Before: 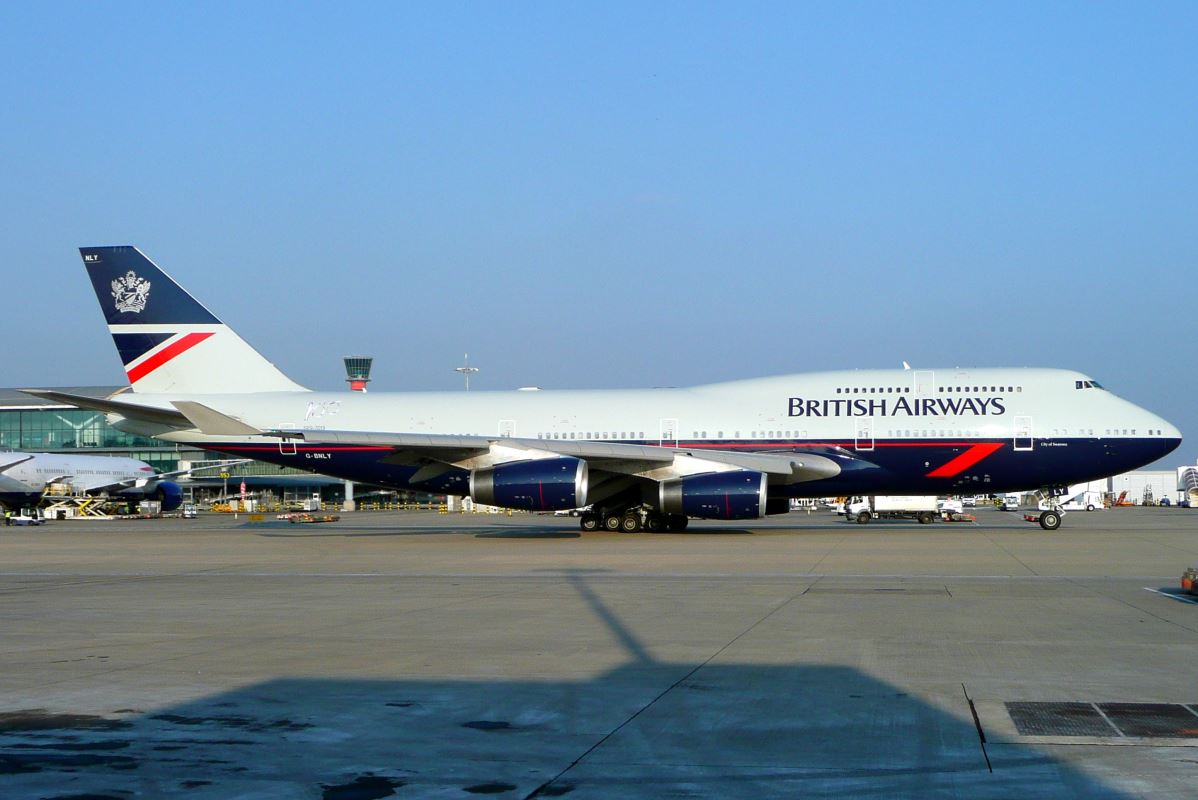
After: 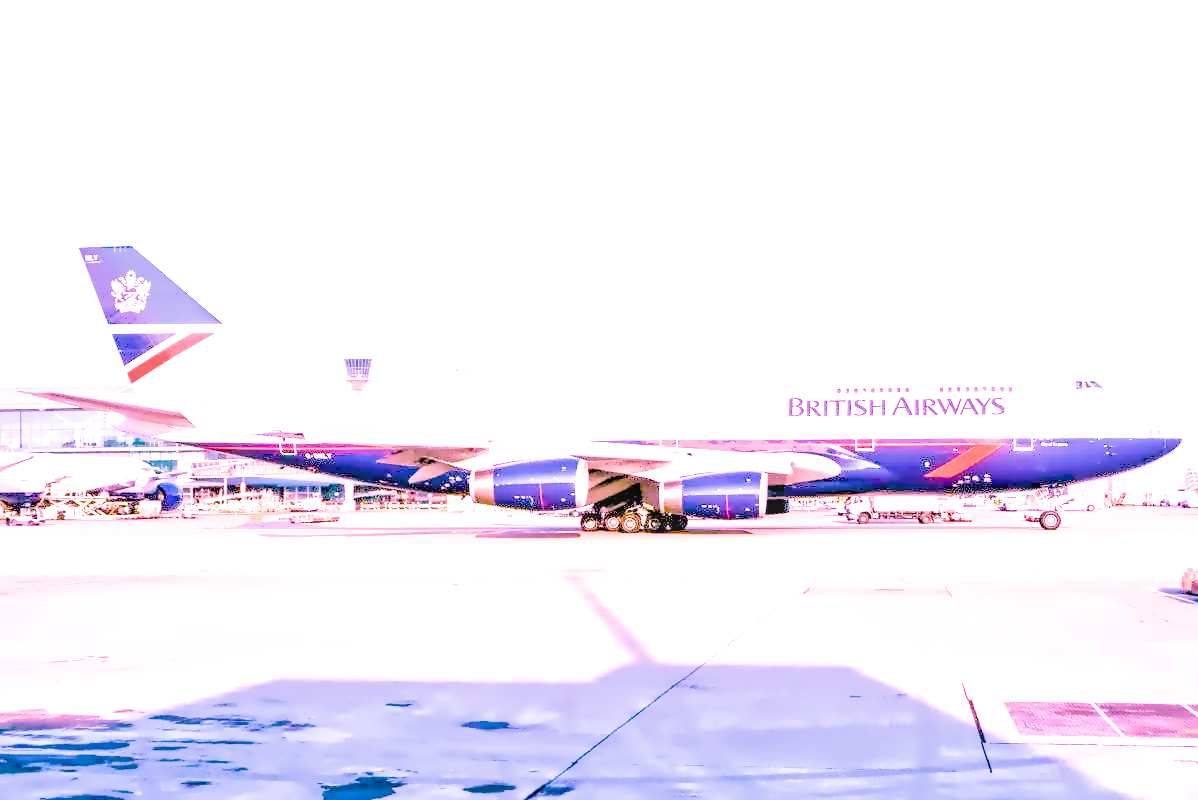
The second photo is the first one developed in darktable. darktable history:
contrast equalizer "denoise & sharpen": octaves 7, y [[0.5, 0.542, 0.583, 0.625, 0.667, 0.708], [0.5 ×6], [0.5 ×6], [0, 0.033, 0.067, 0.1, 0.133, 0.167], [0, 0.05, 0.1, 0.15, 0.2, 0.25]]
local contrast: on, module defaults
color calibration: x 0.355, y 0.367, temperature 4700.38 K
color balance rgb: perceptual saturation grading › global saturation 25%, global vibrance 20%
denoise (profiled): preserve shadows 1.52, scattering 0.002, a [-1, 0, 0], compensate highlight preservation false
diffuse or sharpen "local contrast": iterations 10, radius span 384, edge sensitivity 1, edge threshold 1, 1st order anisotropy -250%, 4th order anisotropy -250%, 1st order speed -50%, 4th order speed -50%, central radius 512
exposure: black level correction 0, exposure 1.741 EV, compensate exposure bias true, compensate highlight preservation false
highlight reconstruction: method clip highlights
lens correction: scale 1, crop 1, focal 50, aperture 6.3, distance 3.78, camera "Canon EOS RP", lens "Canon RF 50mm F1.8 STM"
white balance: red 2.229, blue 1.46
velvia: on, module defaults
filmic rgb: black relative exposure -3.31 EV, white relative exposure 3.45 EV, hardness 2.36, contrast 1.103
rgb levels: preserve colors max RGB
